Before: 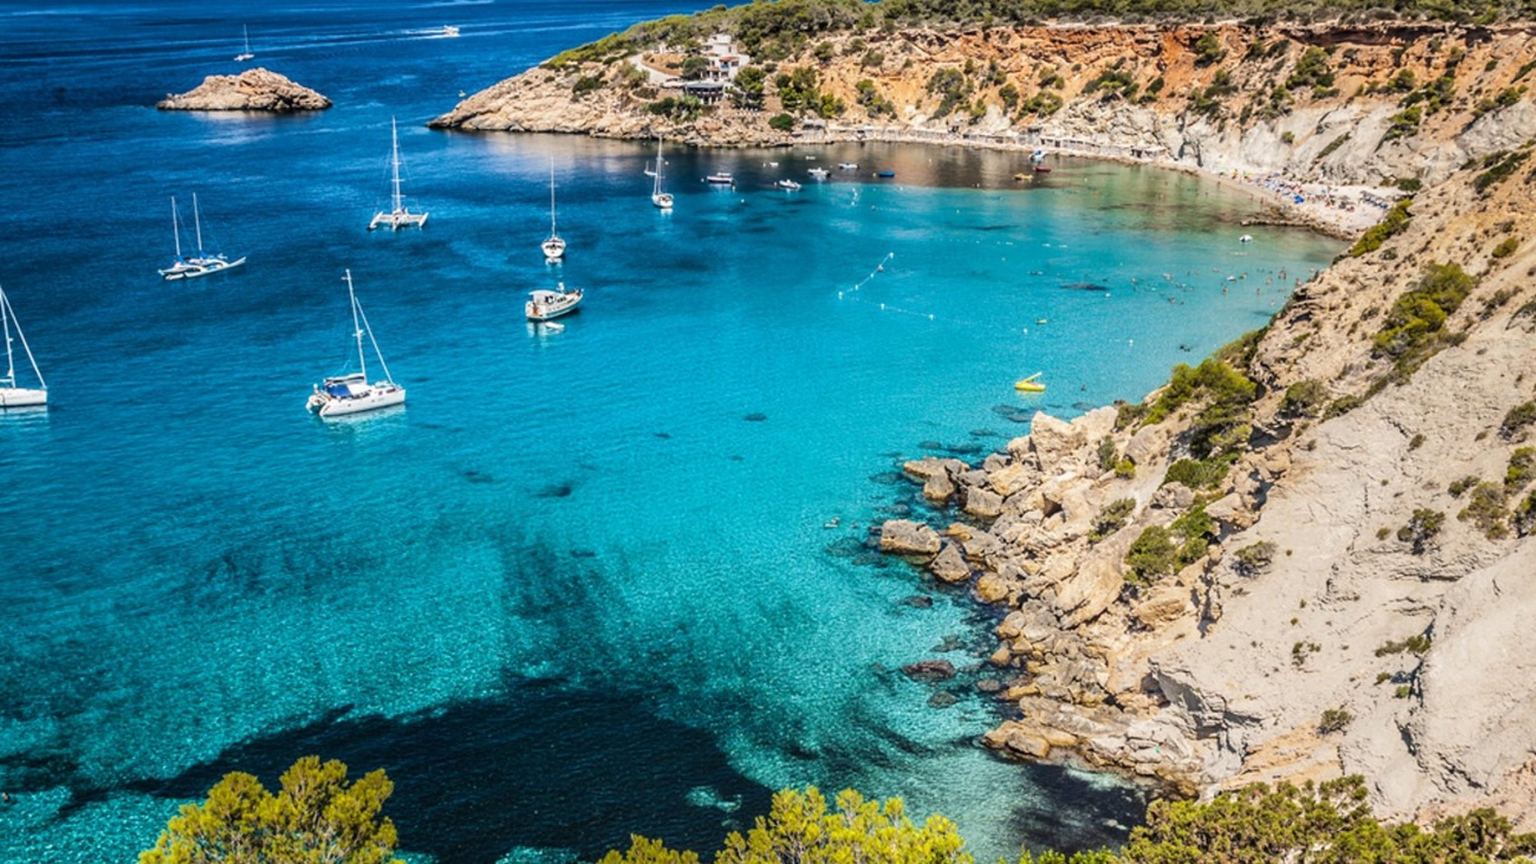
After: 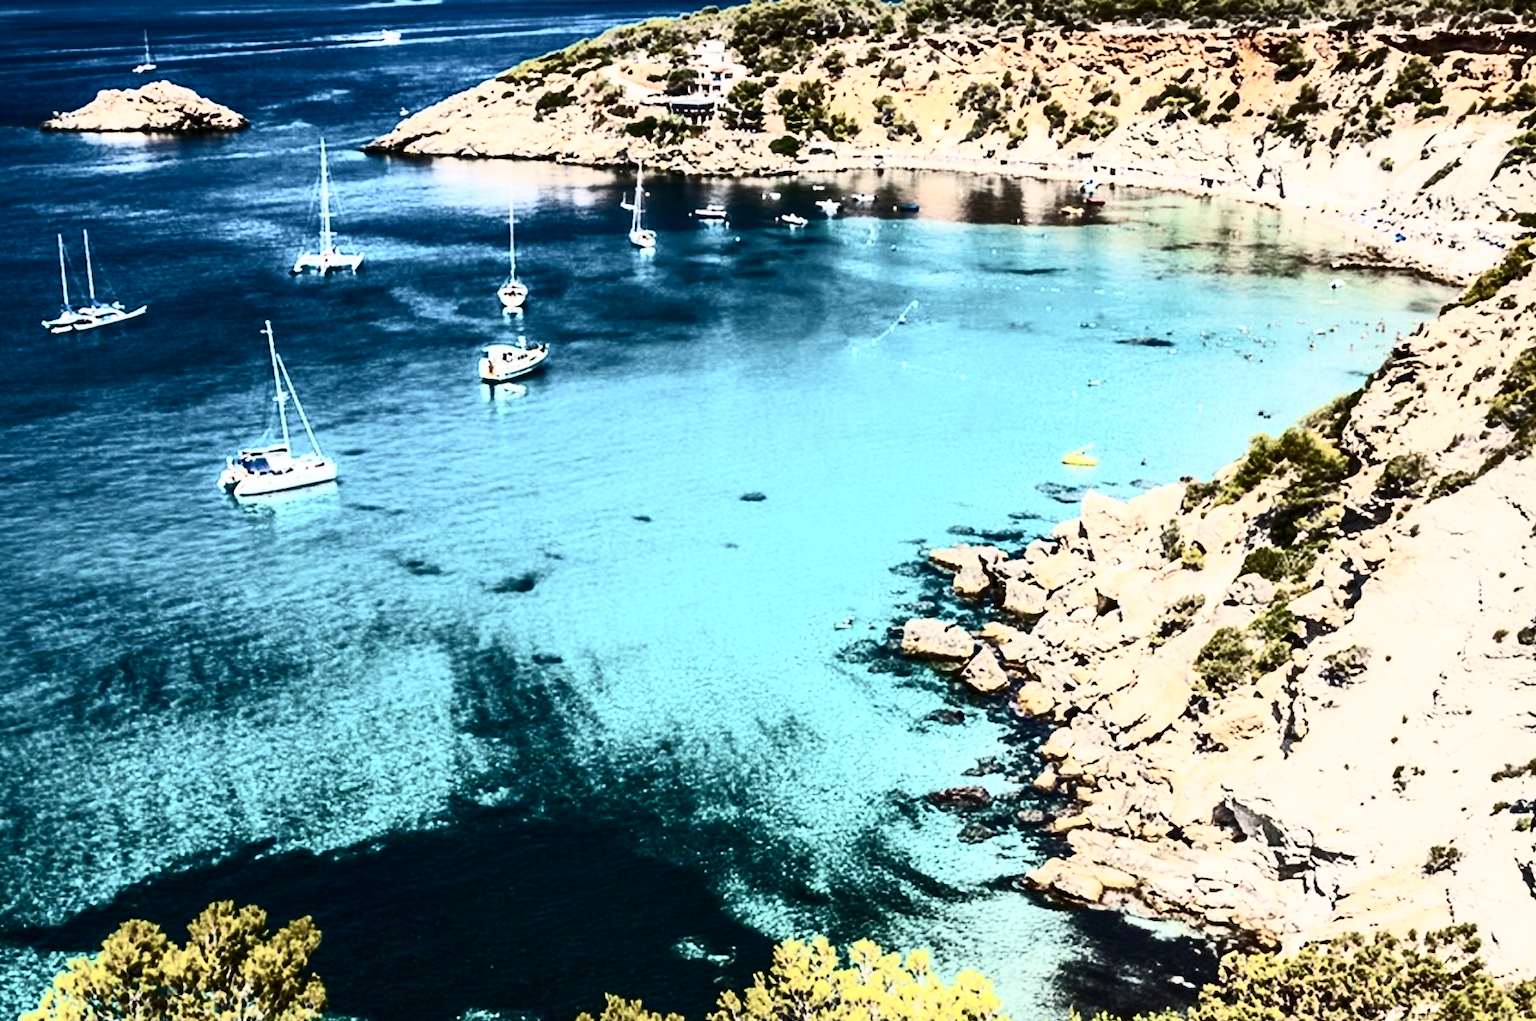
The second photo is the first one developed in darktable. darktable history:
crop: left 8.026%, right 7.374%
contrast brightness saturation: contrast 0.93, brightness 0.2
color correction: saturation 0.8
